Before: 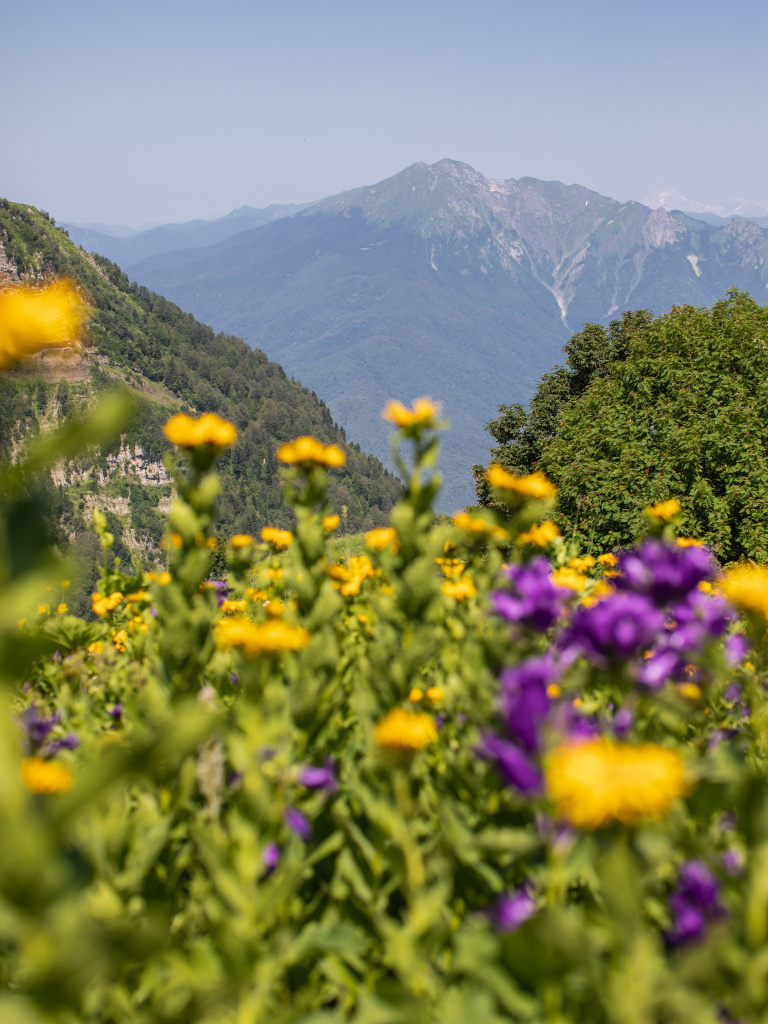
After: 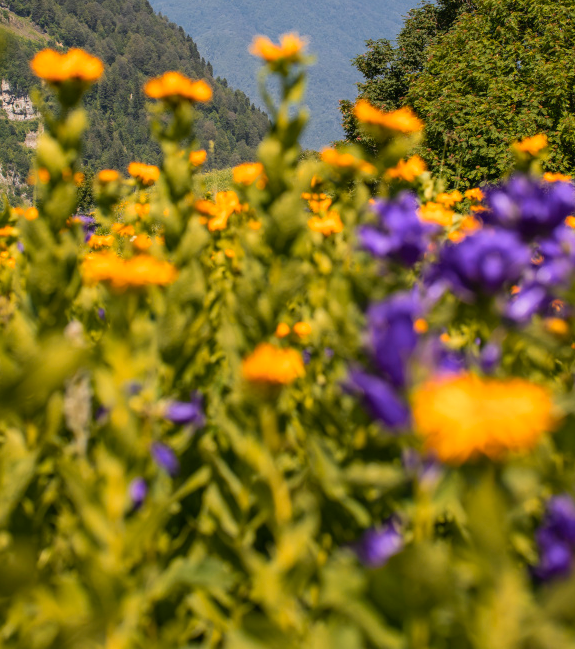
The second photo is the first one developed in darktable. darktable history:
crop and rotate: left 17.444%, top 35.687%, right 7.653%, bottom 0.862%
contrast brightness saturation: contrast 0.045
color zones: curves: ch1 [(0.235, 0.558) (0.75, 0.5)]; ch2 [(0.25, 0.462) (0.749, 0.457)], mix 18.33%
